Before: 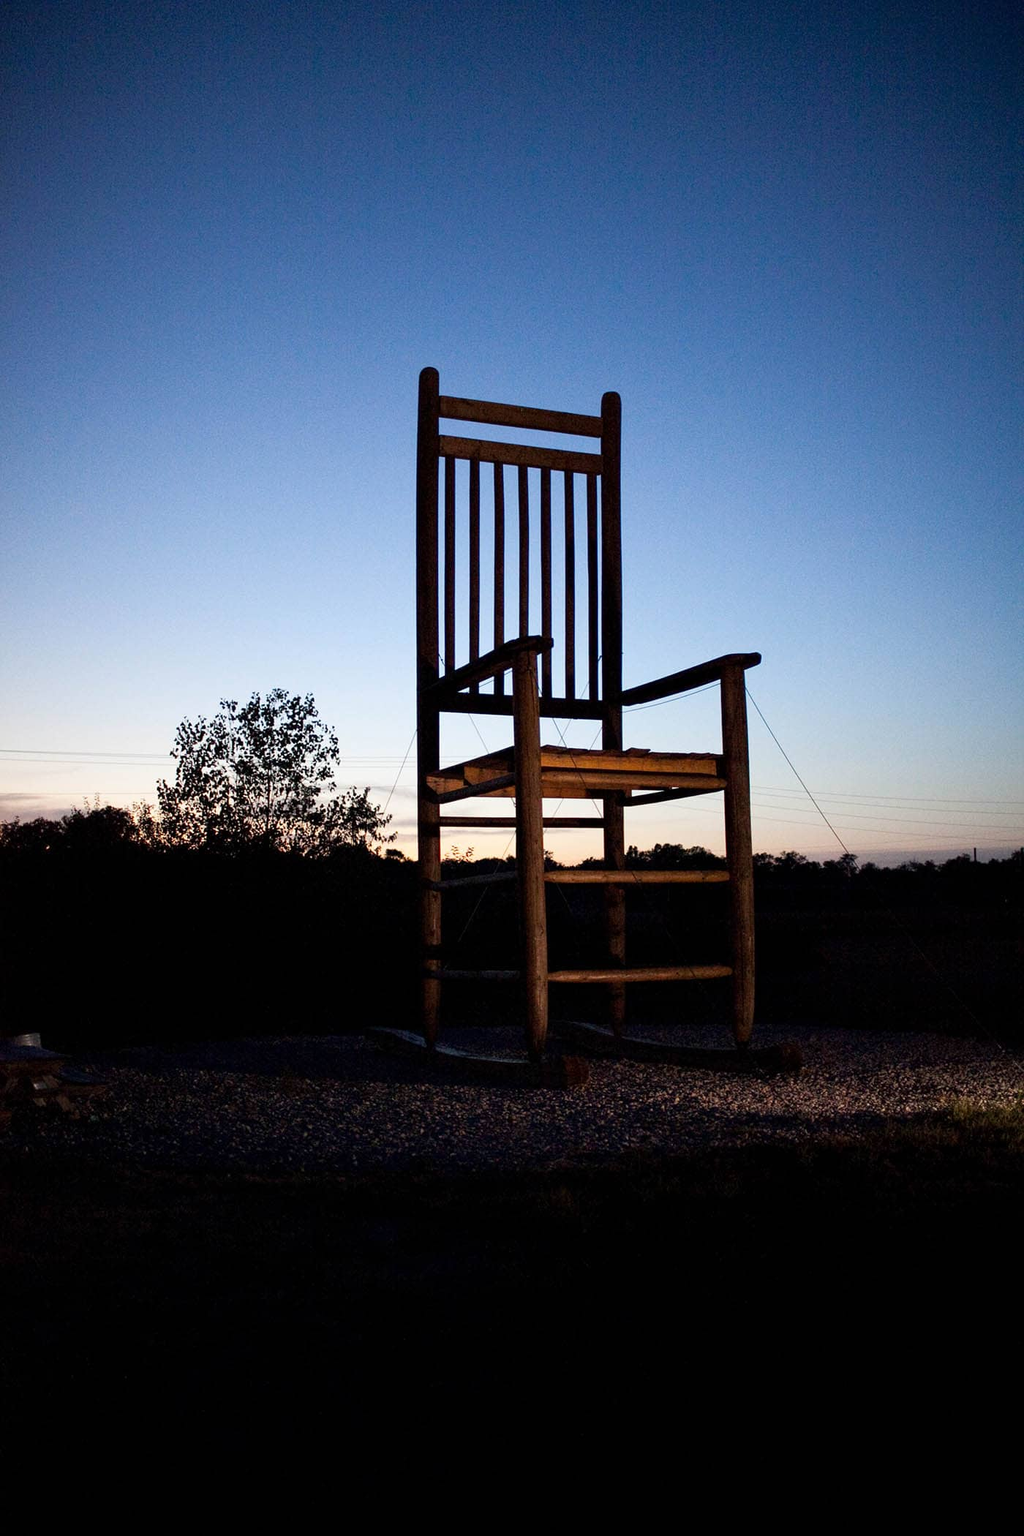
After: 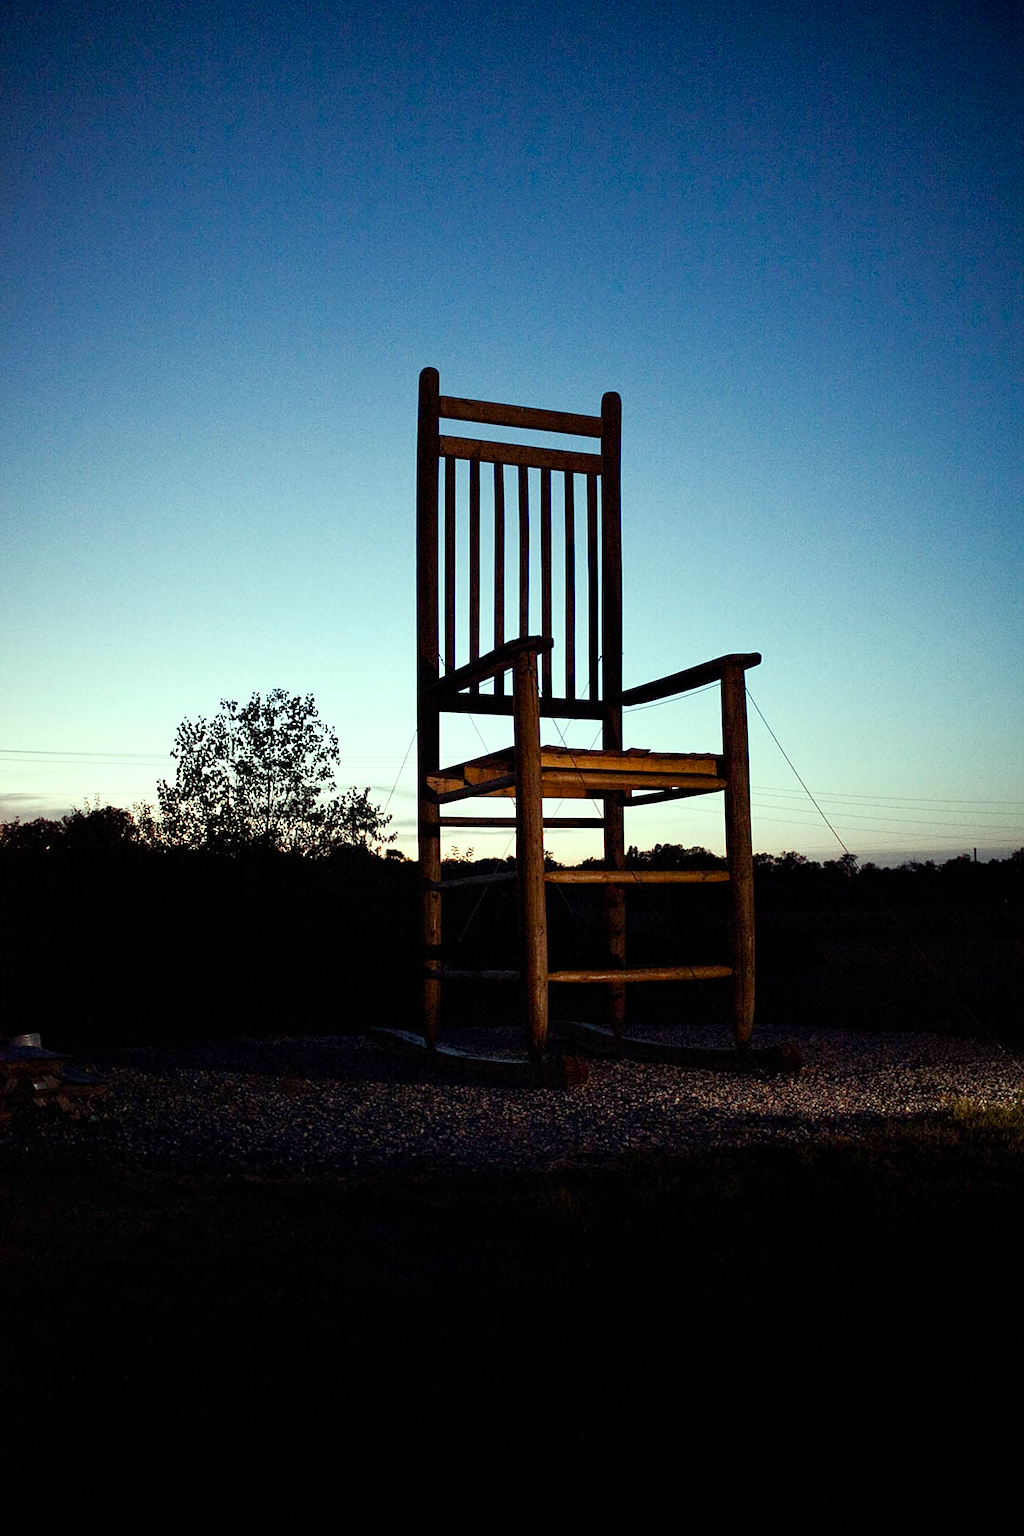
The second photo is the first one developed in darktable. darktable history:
color balance rgb: highlights gain › luminance 15.183%, highlights gain › chroma 6.987%, highlights gain › hue 128.09°, perceptual saturation grading › global saturation 20%, perceptual saturation grading › highlights -50.417%, perceptual saturation grading › shadows 31.165%, global vibrance -24.745%
sharpen: amount 0.215
